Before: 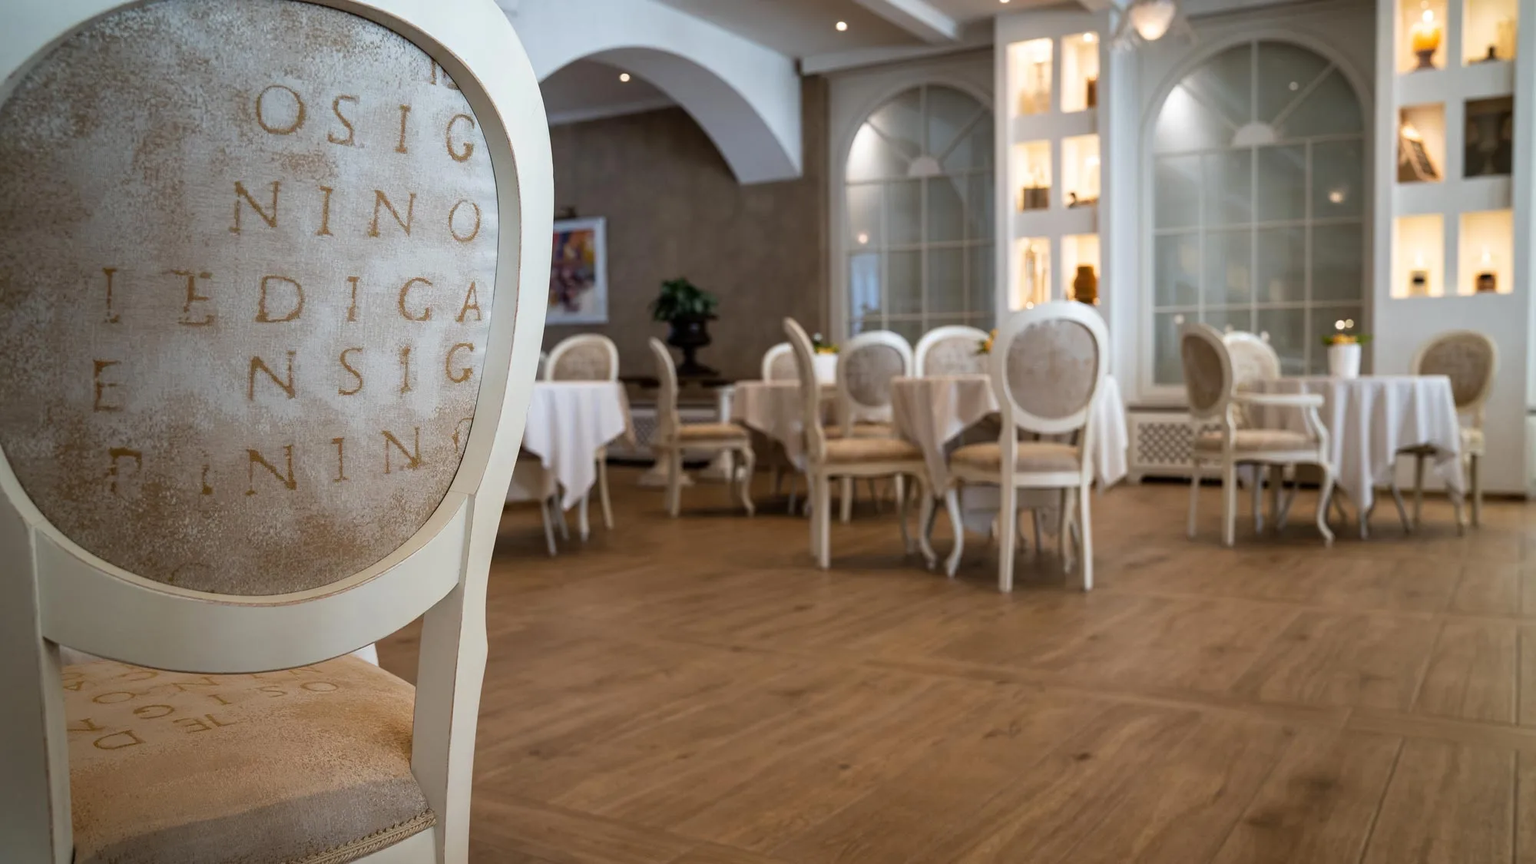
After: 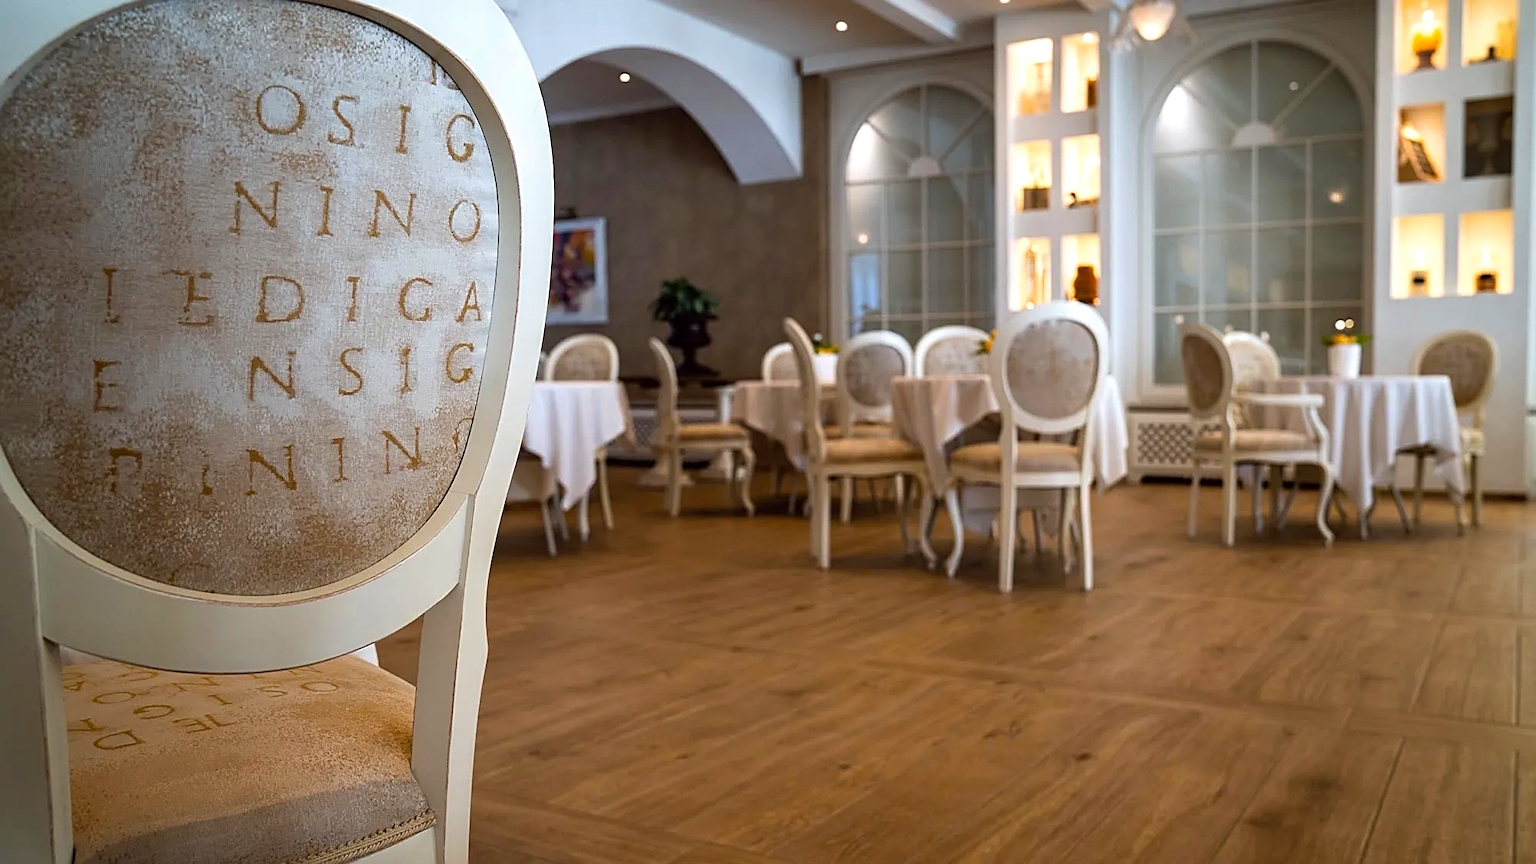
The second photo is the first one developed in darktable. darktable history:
color balance: lift [1, 1.001, 0.999, 1.001], gamma [1, 1.004, 1.007, 0.993], gain [1, 0.991, 0.987, 1.013], contrast 10%, output saturation 120%
sharpen: amount 0.75
